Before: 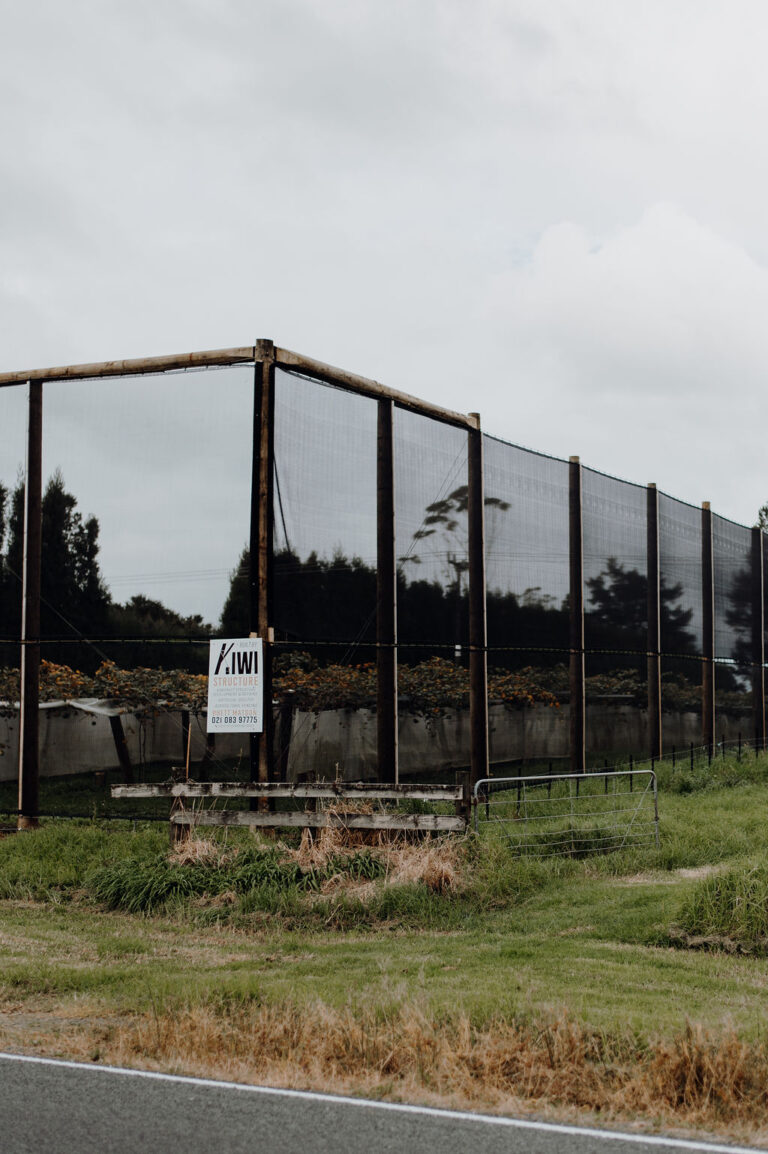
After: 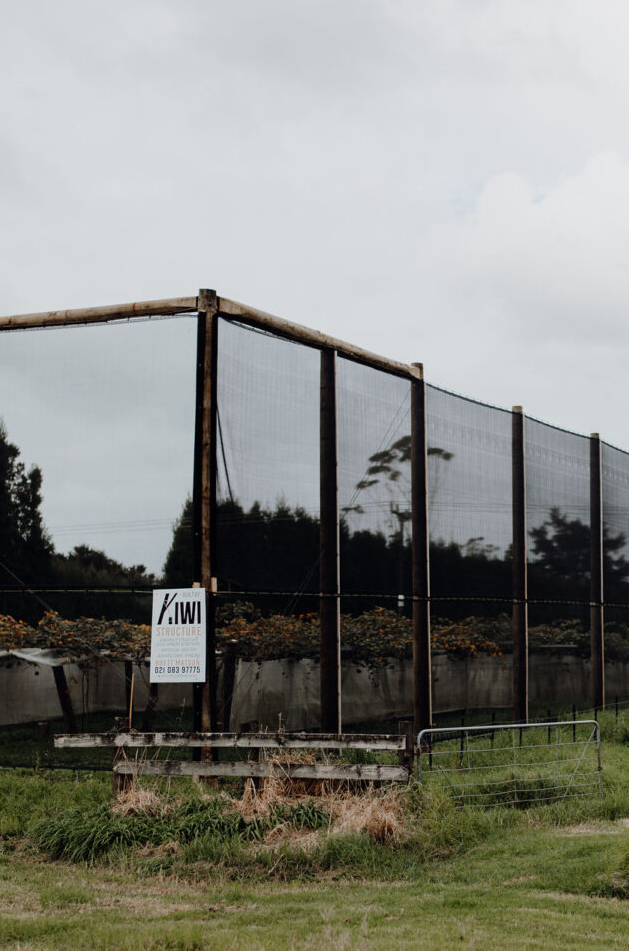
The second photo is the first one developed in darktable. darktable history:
crop and rotate: left 7.479%, top 4.408%, right 10.612%, bottom 13.159%
